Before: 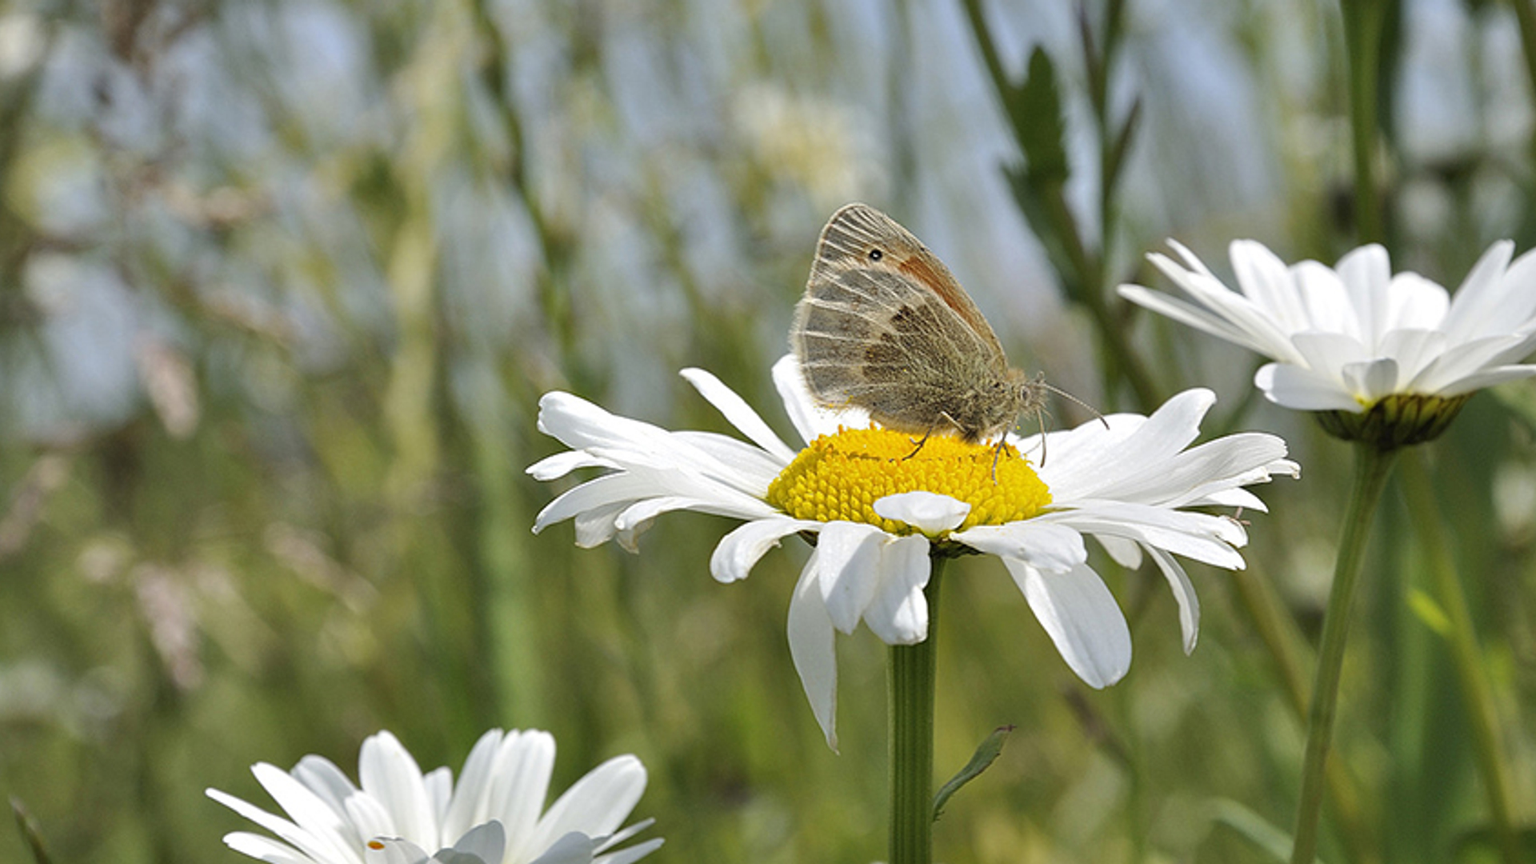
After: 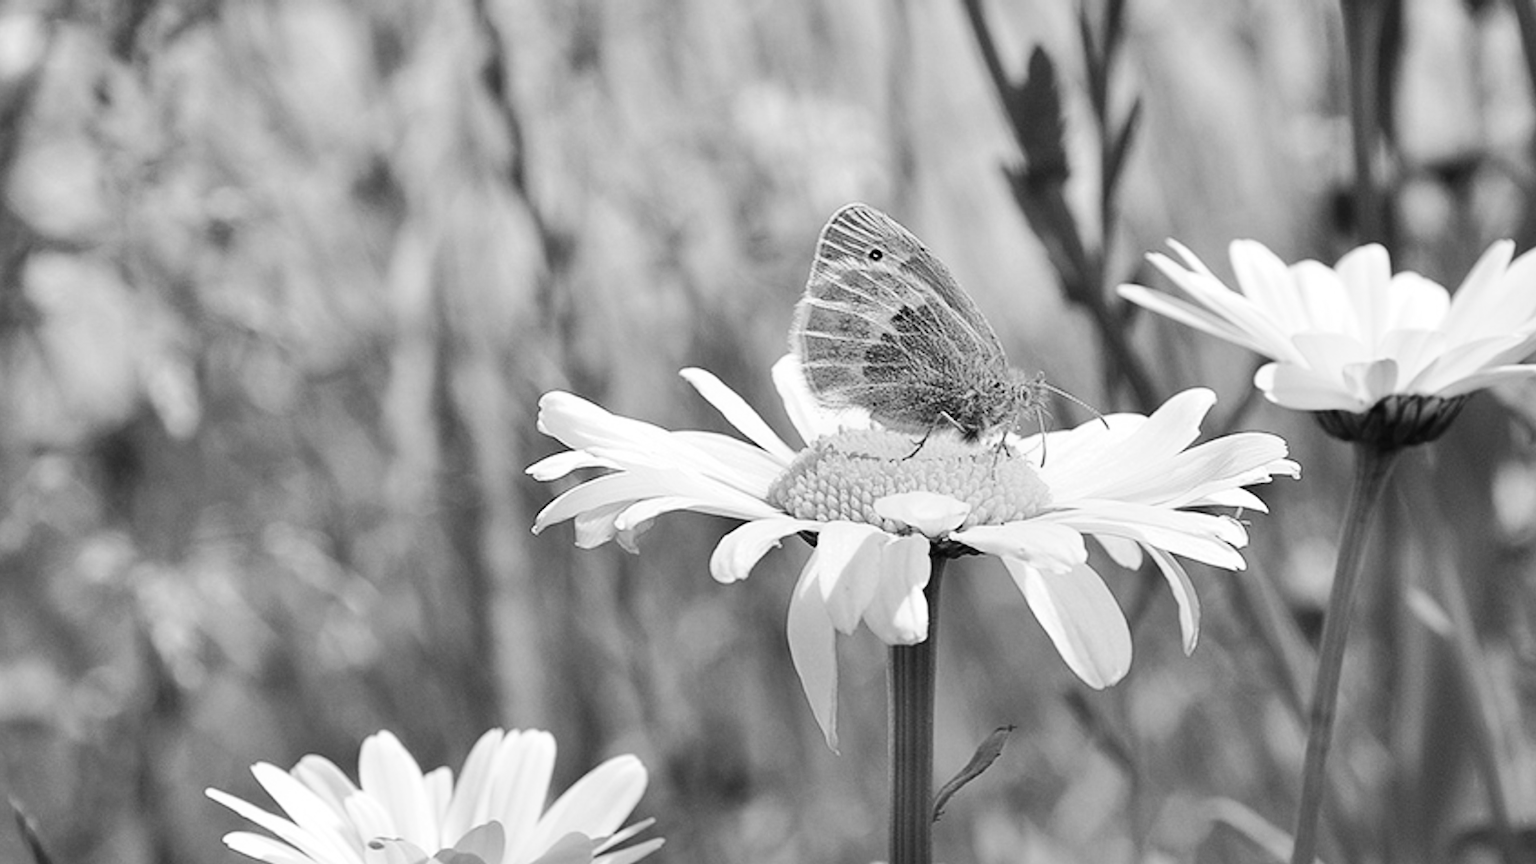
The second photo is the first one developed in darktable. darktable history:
monochrome: on, module defaults
base curve: curves: ch0 [(0, 0) (0.032, 0.025) (0.121, 0.166) (0.206, 0.329) (0.605, 0.79) (1, 1)], preserve colors none
